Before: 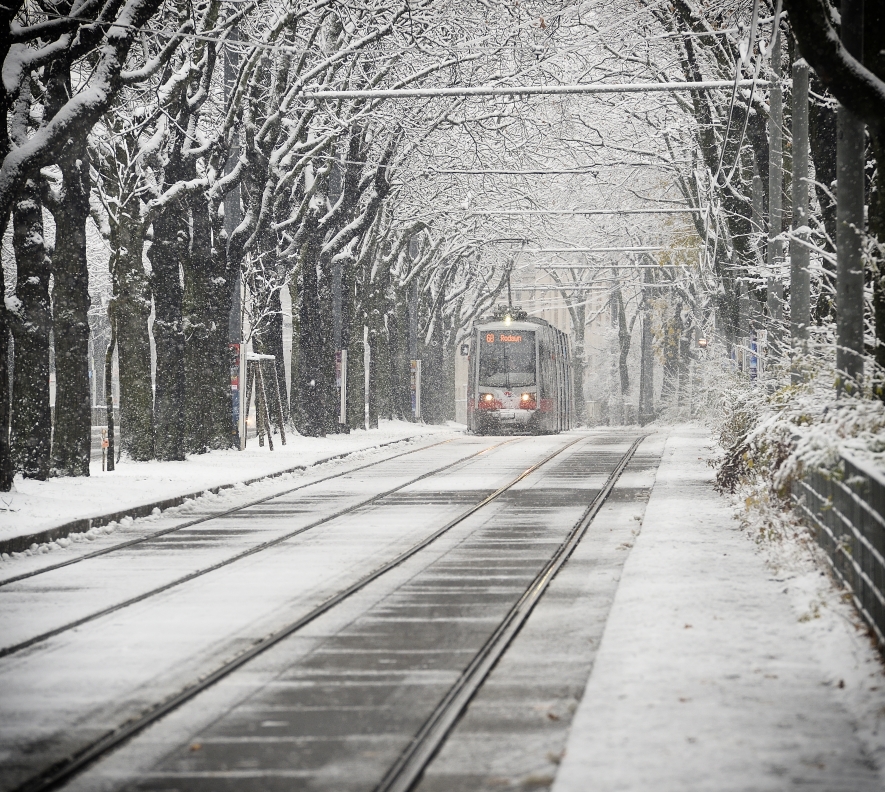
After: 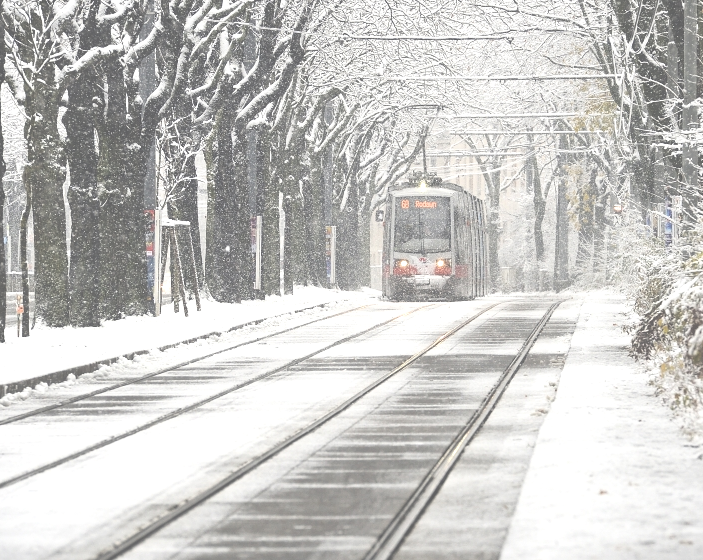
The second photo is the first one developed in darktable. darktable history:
crop: left 9.712%, top 16.928%, right 10.845%, bottom 12.332%
exposure: black level correction -0.071, exposure 0.5 EV, compensate highlight preservation false
